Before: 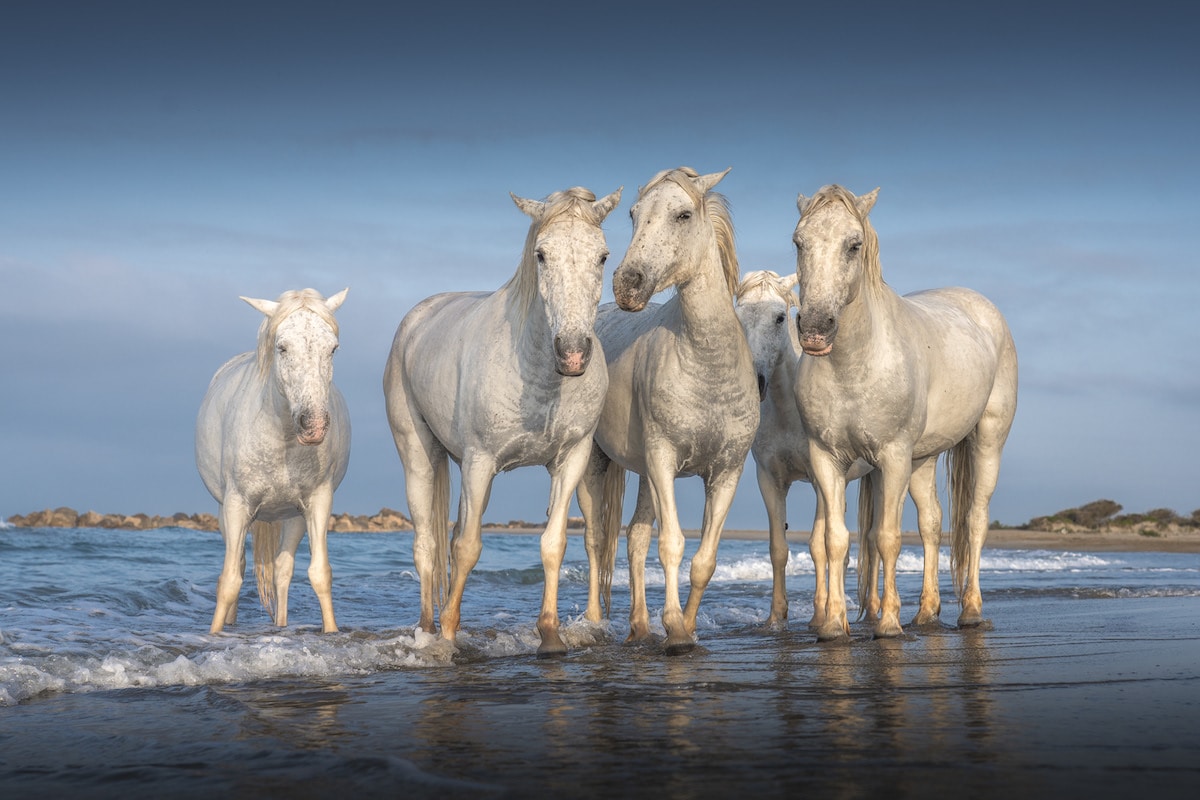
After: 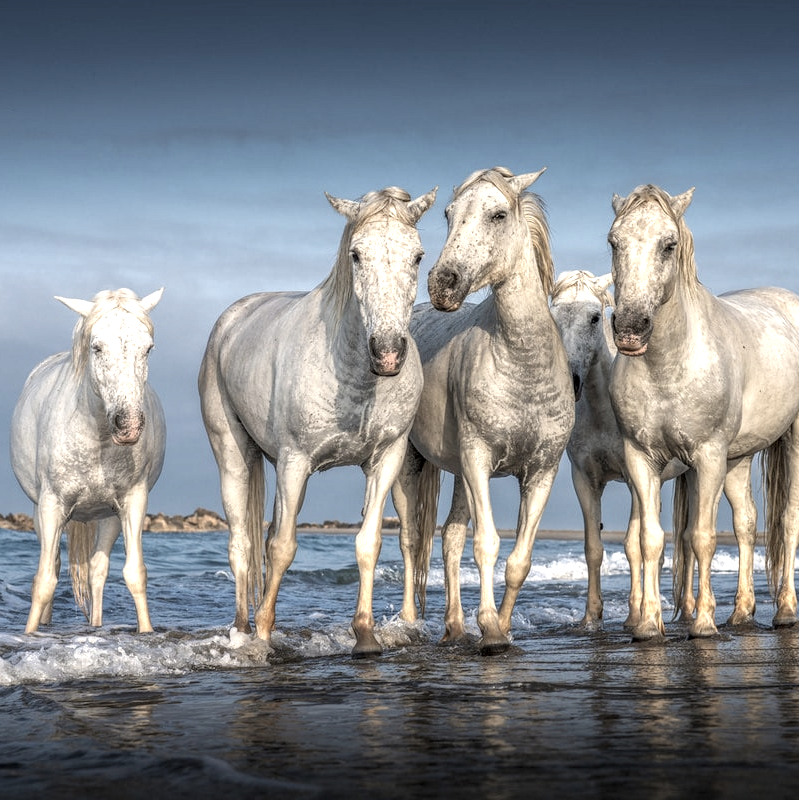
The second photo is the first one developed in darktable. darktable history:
crop: left 15.419%, right 17.914%
color correction: saturation 0.85
local contrast: highlights 79%, shadows 56%, detail 175%, midtone range 0.428
